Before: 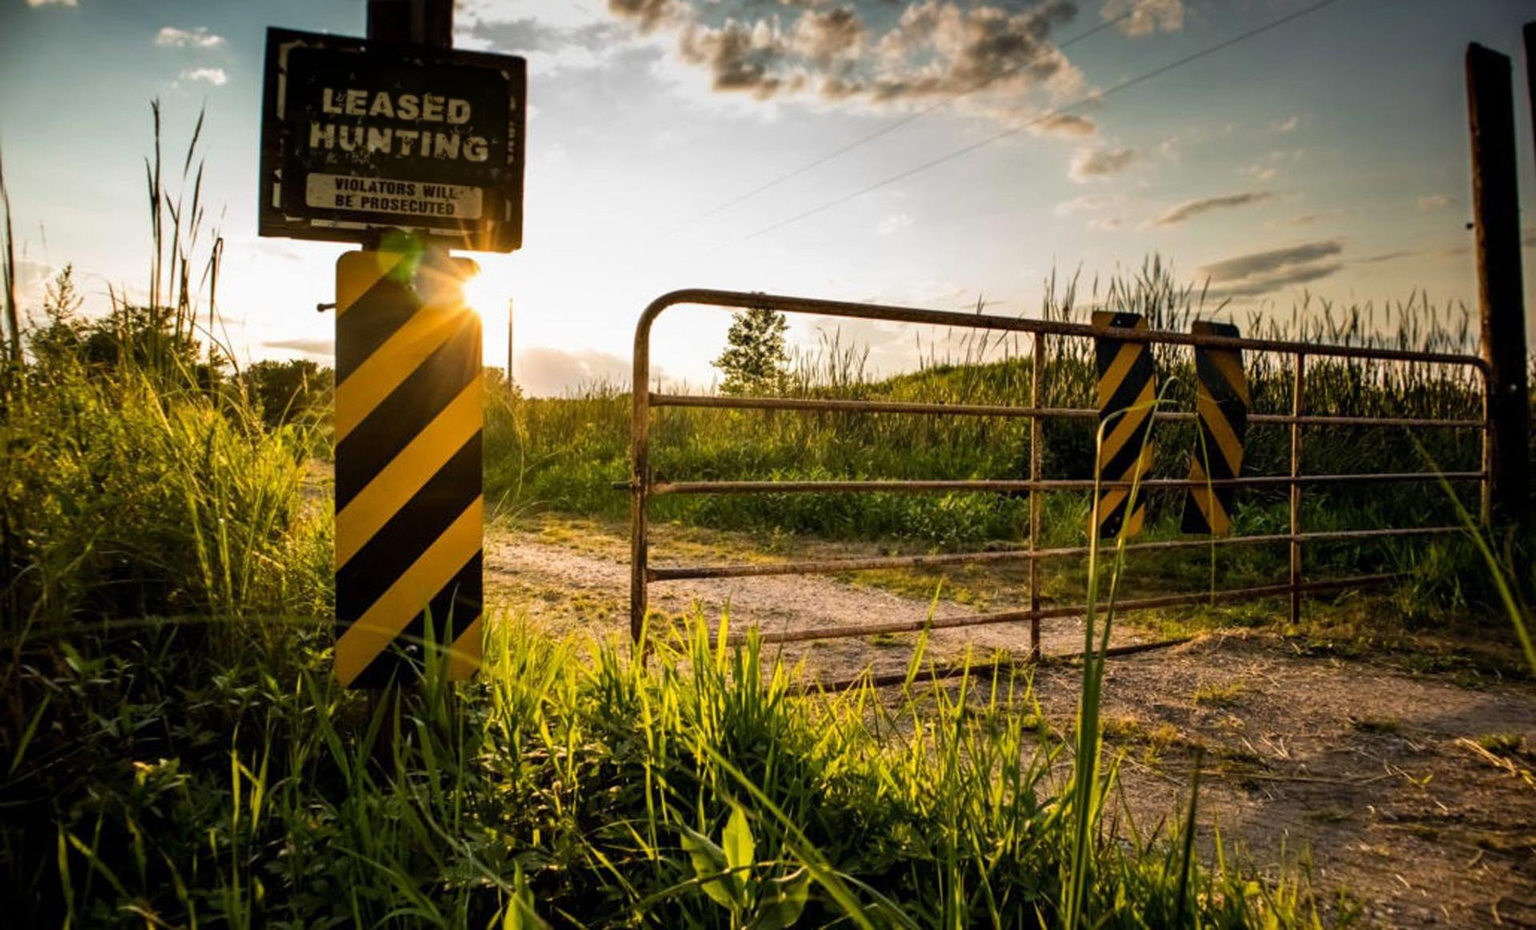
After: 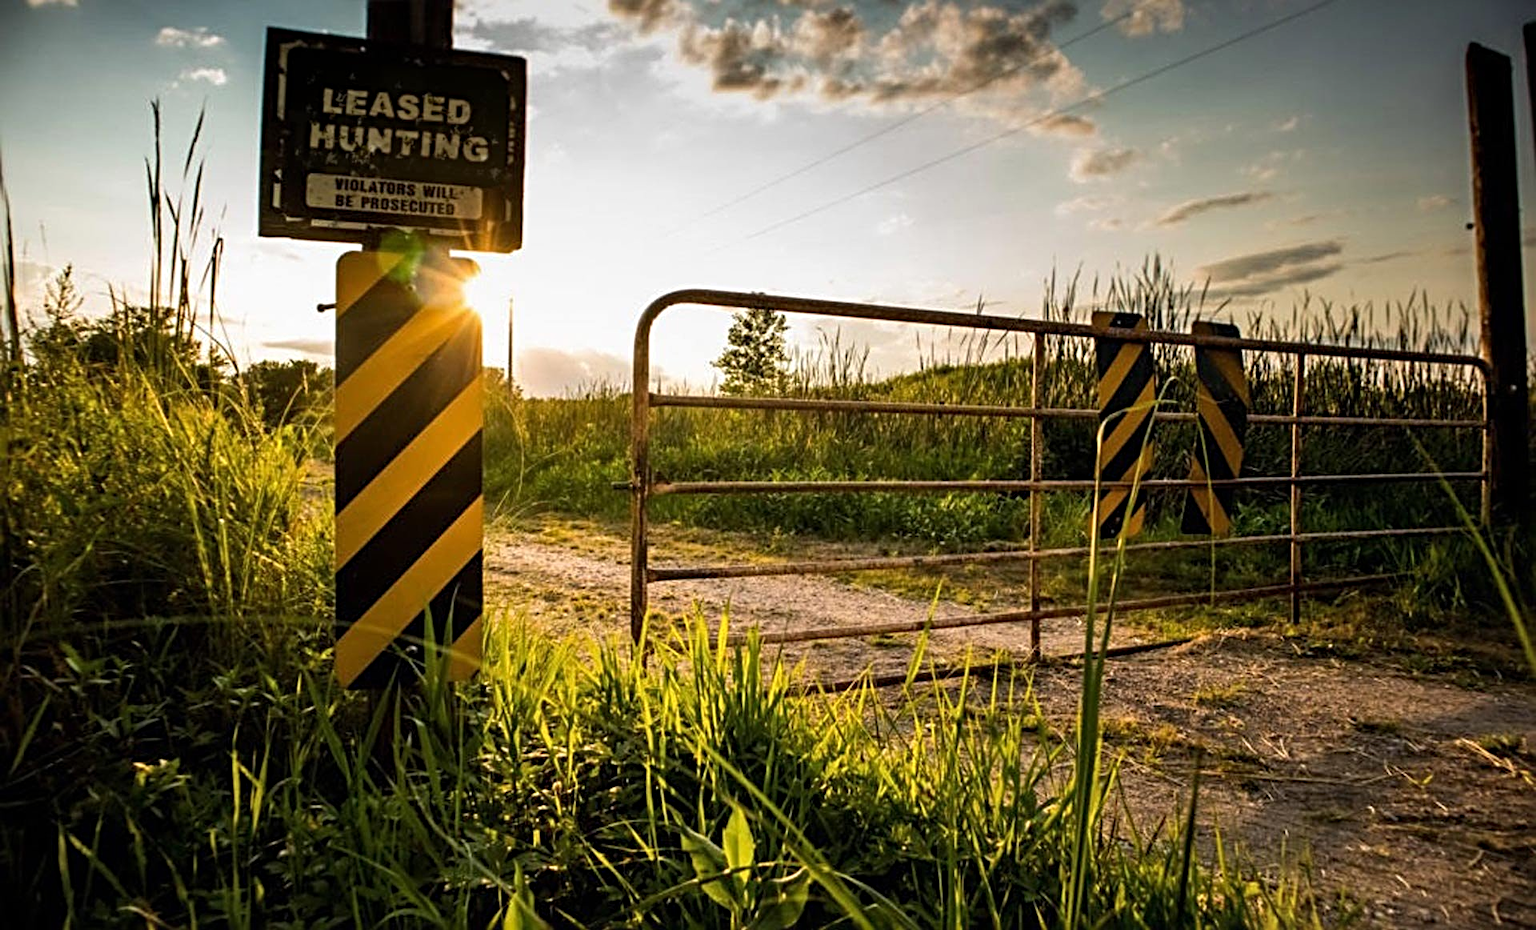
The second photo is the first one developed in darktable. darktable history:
vignetting: fall-off start 99.58%, brightness -0.175, saturation -0.3, width/height ratio 1.303
sharpen: radius 3.967
